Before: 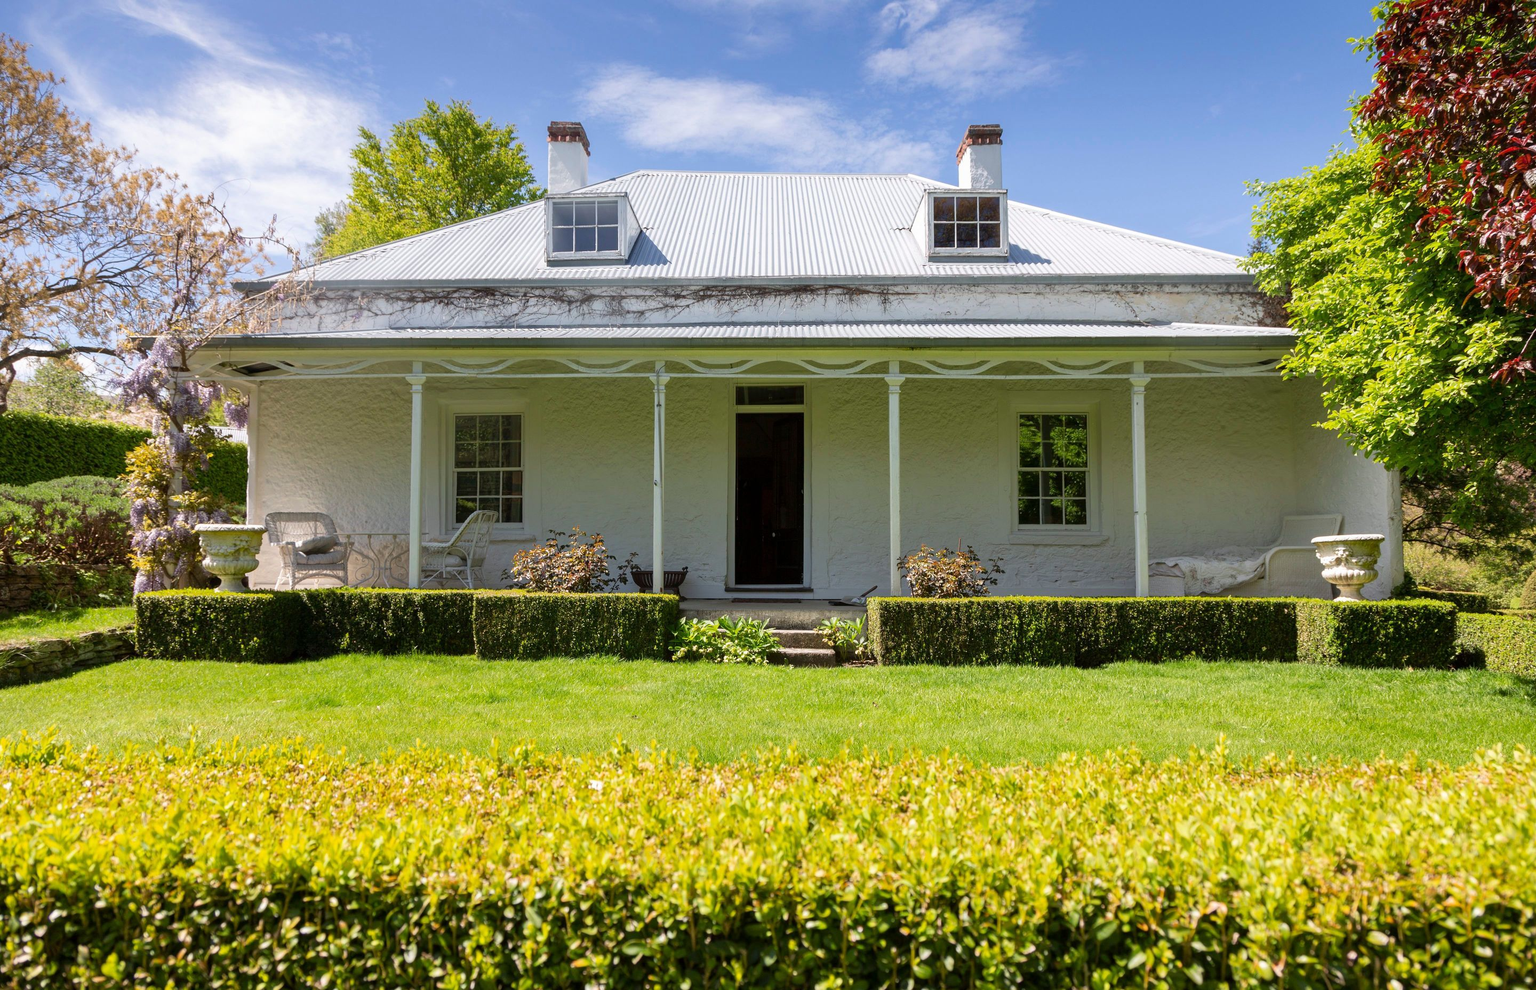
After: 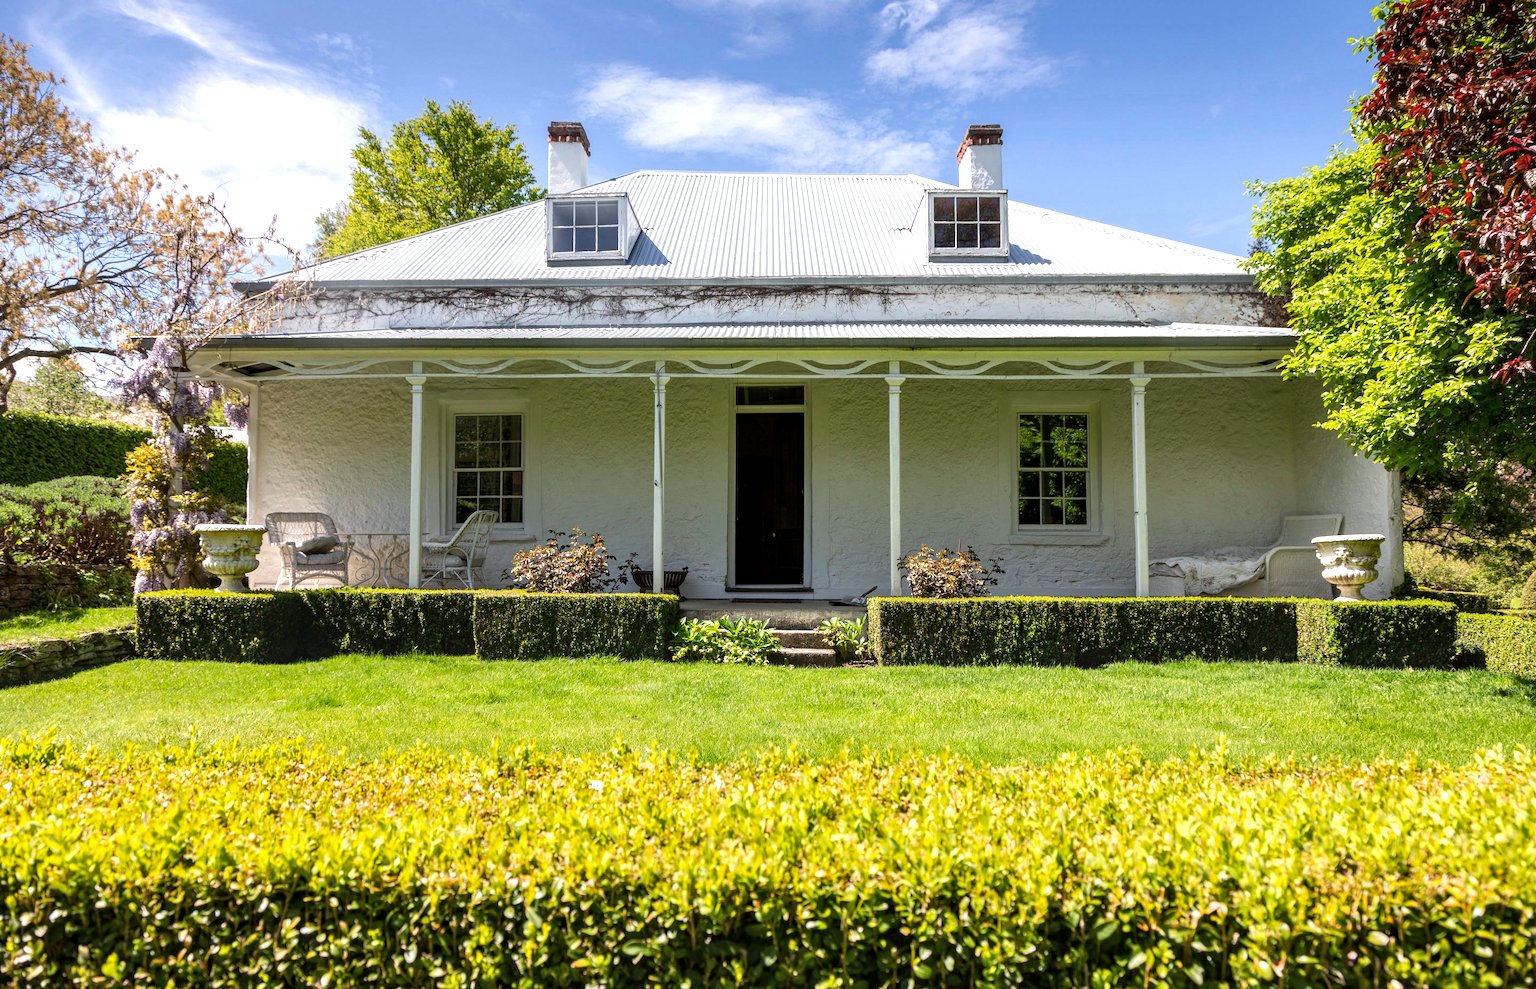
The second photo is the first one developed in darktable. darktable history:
local contrast: on, module defaults
tone equalizer: -8 EV -0.443 EV, -7 EV -0.405 EV, -6 EV -0.304 EV, -5 EV -0.186 EV, -3 EV 0.207 EV, -2 EV 0.325 EV, -1 EV 0.398 EV, +0 EV 0.447 EV, edges refinement/feathering 500, mask exposure compensation -1.57 EV, preserve details no
